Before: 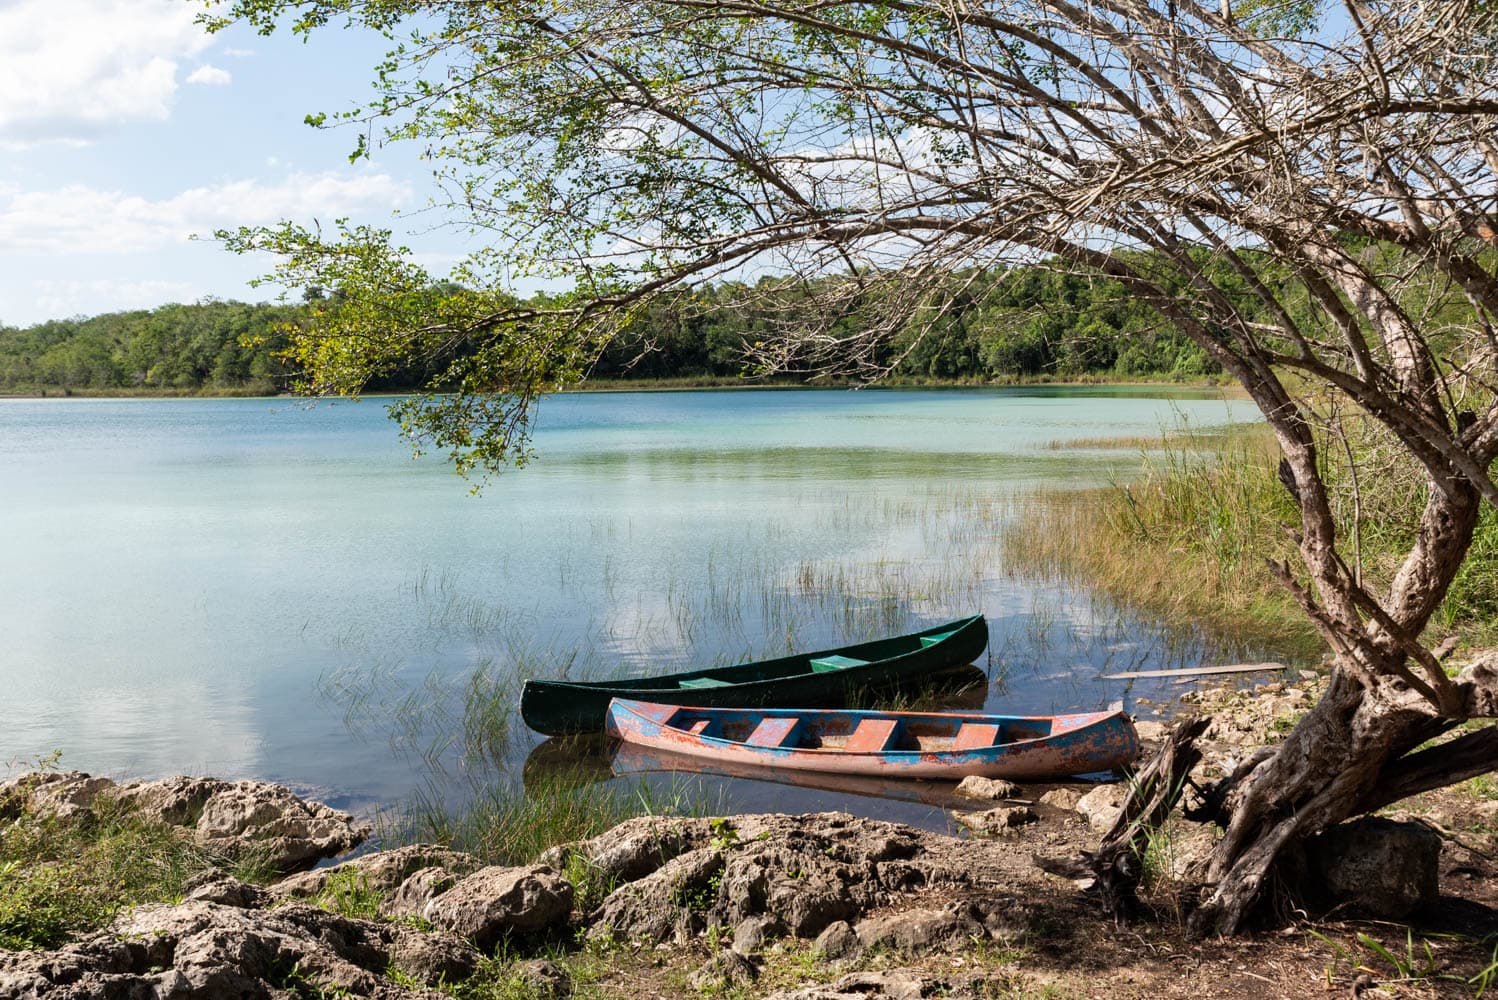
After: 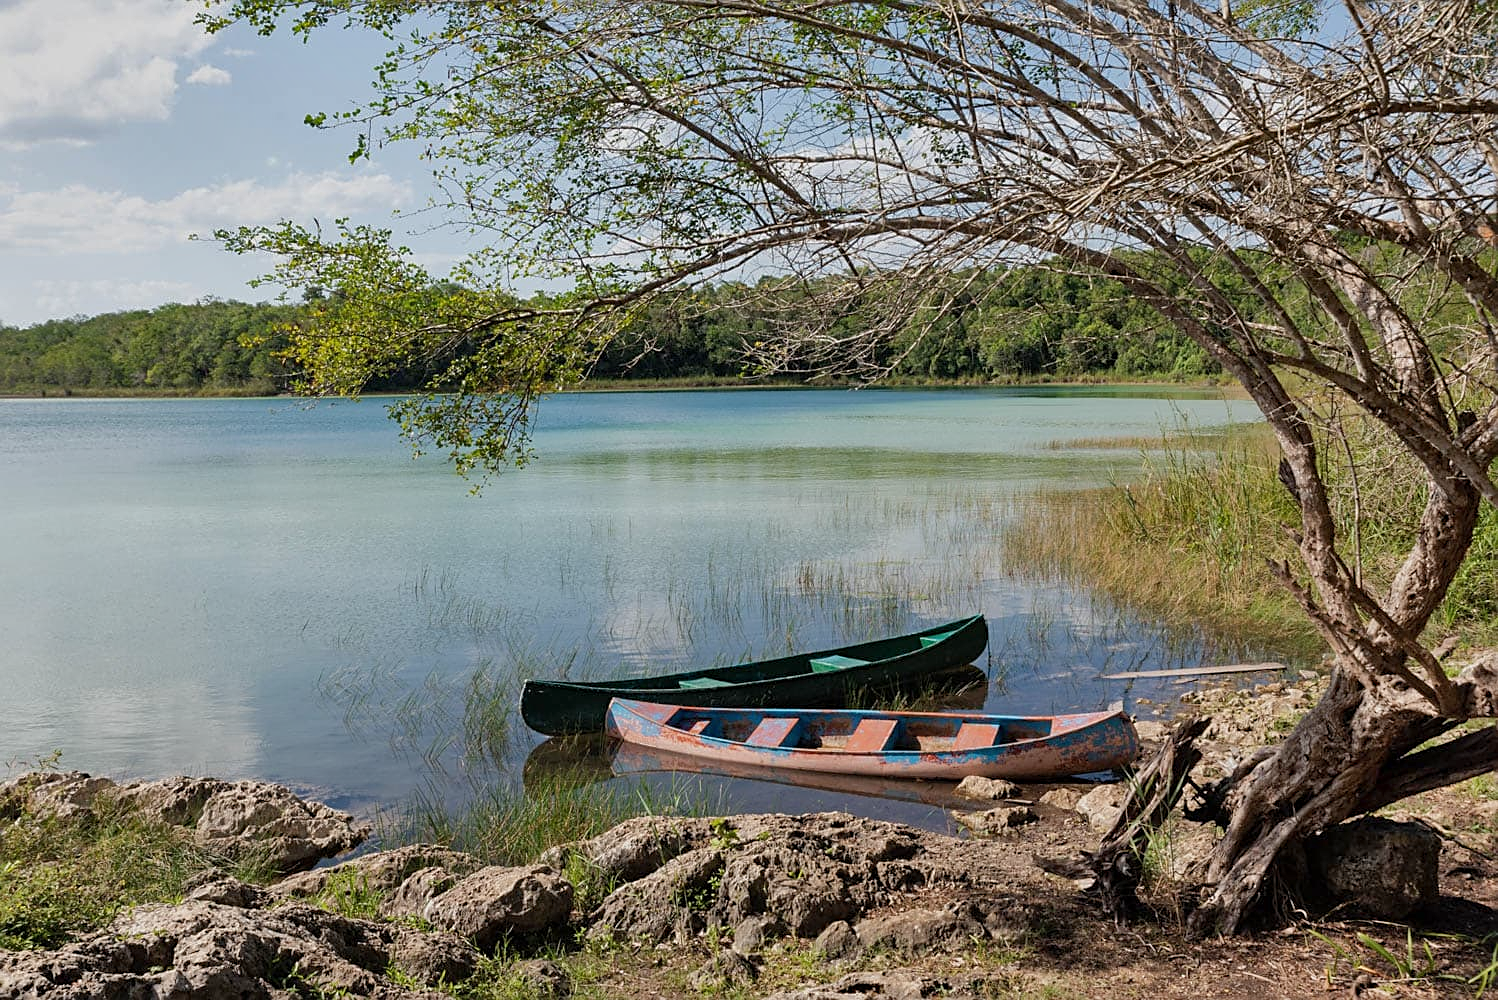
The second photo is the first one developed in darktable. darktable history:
tone equalizer: -8 EV 0.25 EV, -7 EV 0.417 EV, -6 EV 0.417 EV, -5 EV 0.25 EV, -3 EV -0.25 EV, -2 EV -0.417 EV, -1 EV -0.417 EV, +0 EV -0.25 EV, edges refinement/feathering 500, mask exposure compensation -1.57 EV, preserve details guided filter
shadows and highlights: soften with gaussian
sharpen: on, module defaults
